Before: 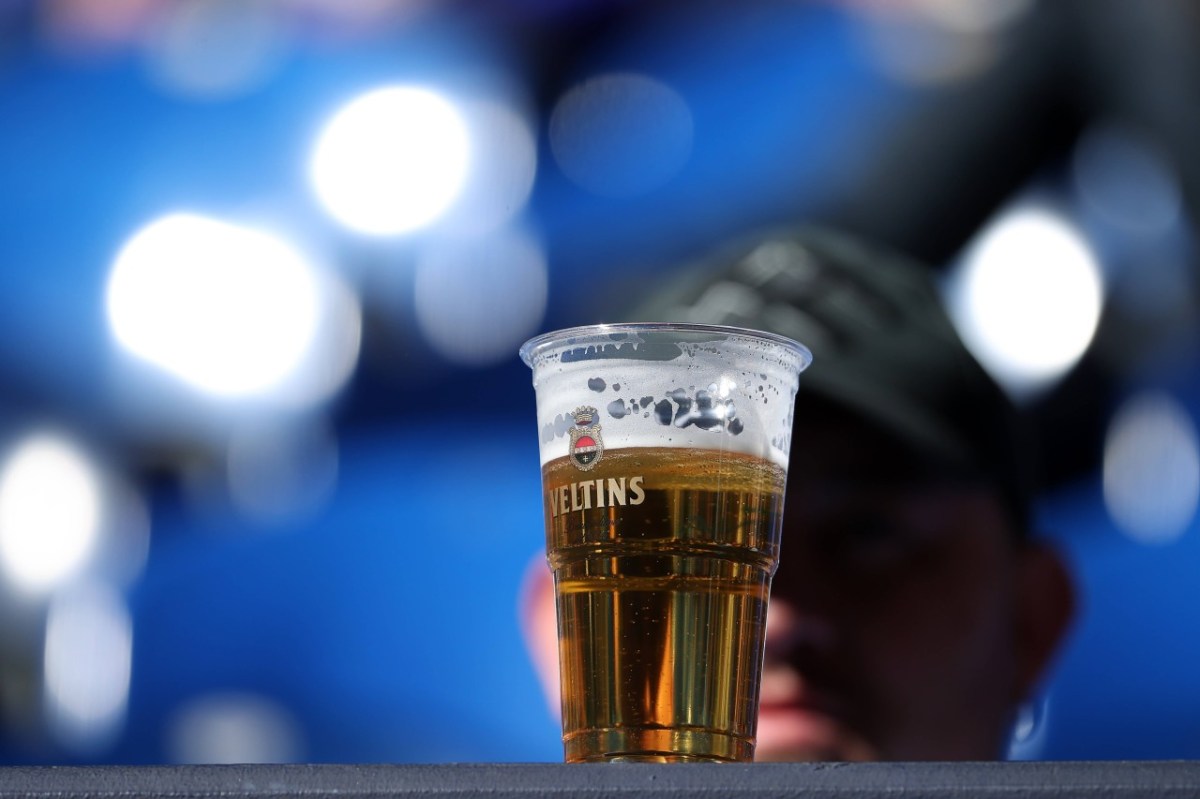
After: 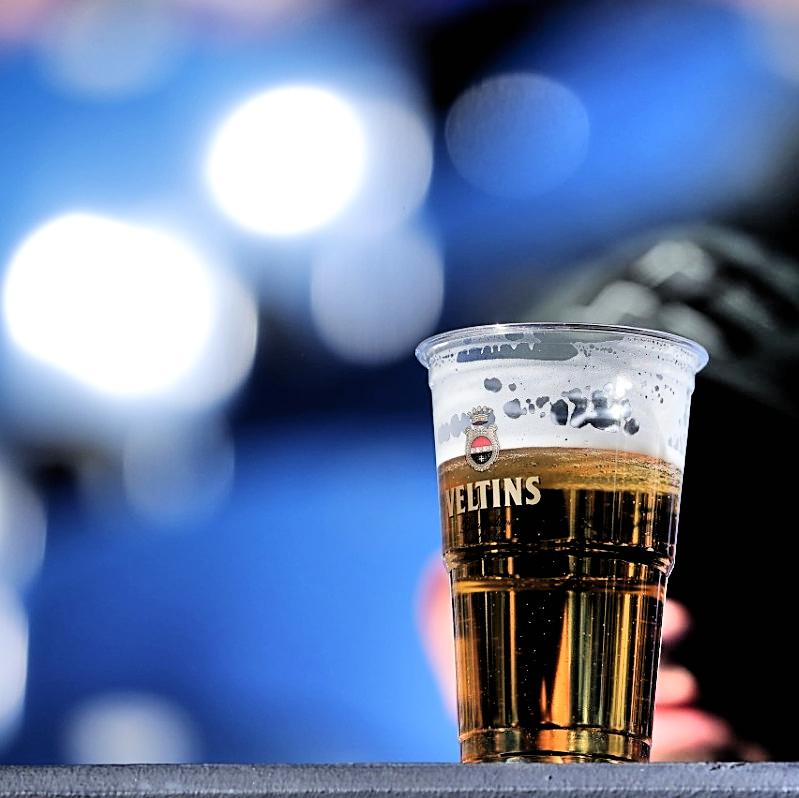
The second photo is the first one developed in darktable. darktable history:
shadows and highlights: radius 110.29, shadows 51.13, white point adjustment 9.08, highlights -3.16, soften with gaussian
sharpen: on, module defaults
crop and rotate: left 8.68%, right 24.734%
filmic rgb: black relative exposure -3.33 EV, white relative exposure 3.46 EV, threshold 5.97 EV, hardness 2.37, contrast 1.103, contrast in shadows safe, enable highlight reconstruction true
